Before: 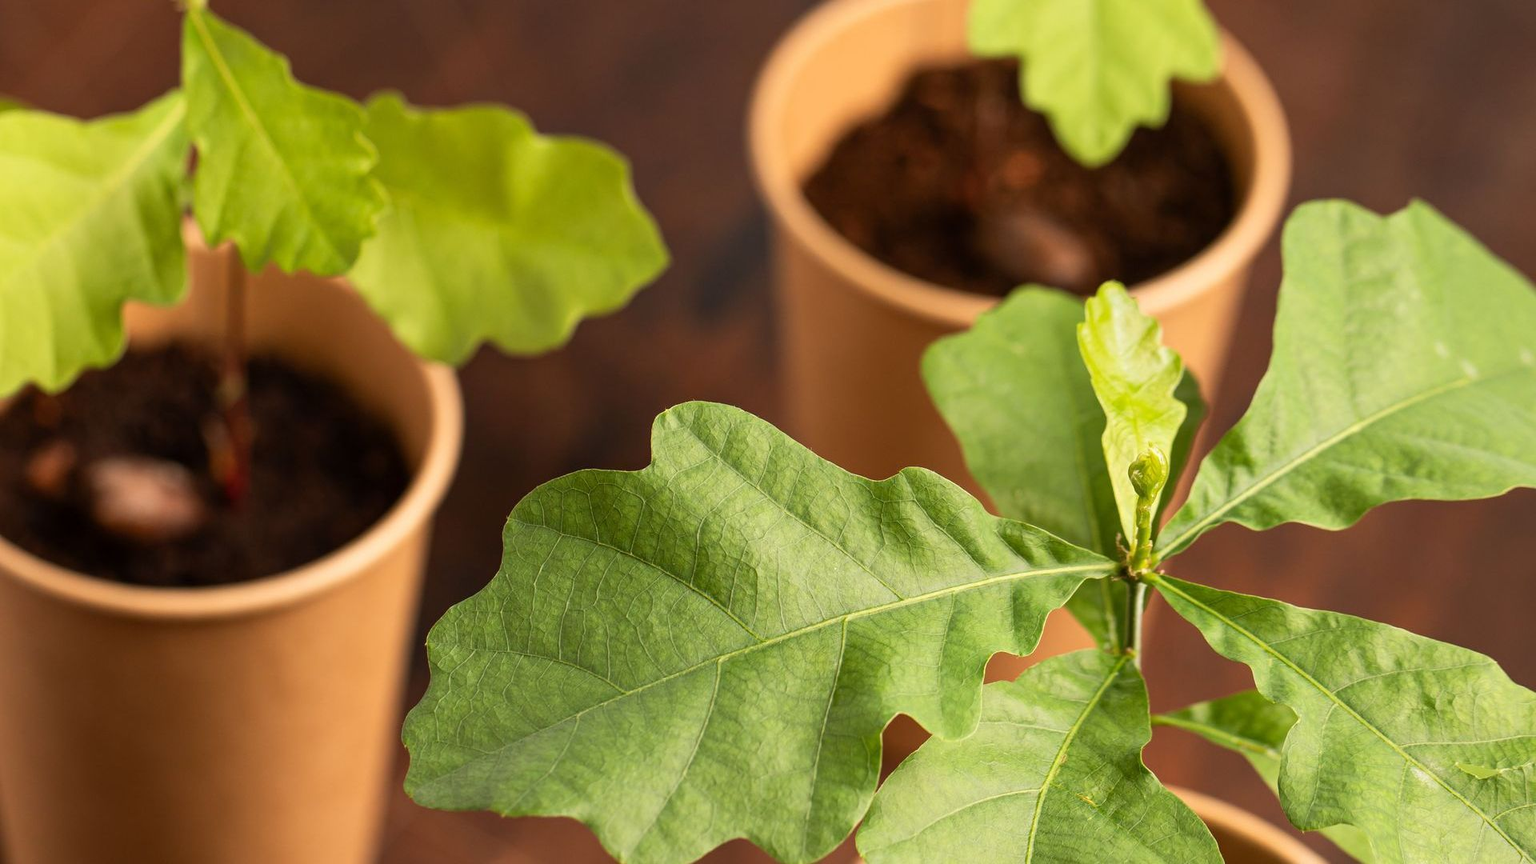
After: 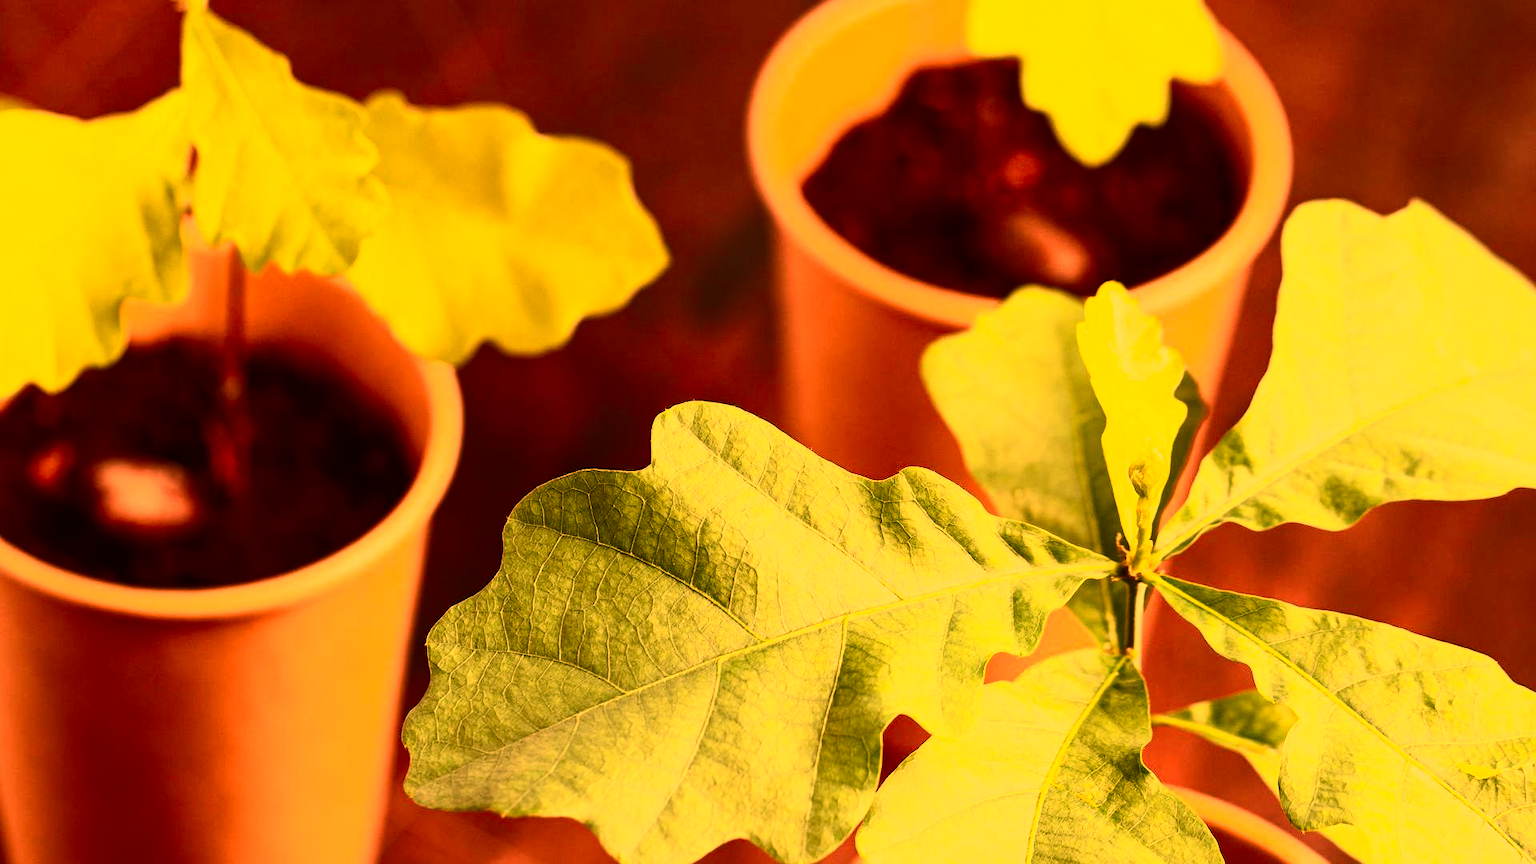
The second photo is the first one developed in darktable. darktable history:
white balance: red 1.467, blue 0.684
contrast brightness saturation: contrast 0.4, brightness 0.05, saturation 0.25
